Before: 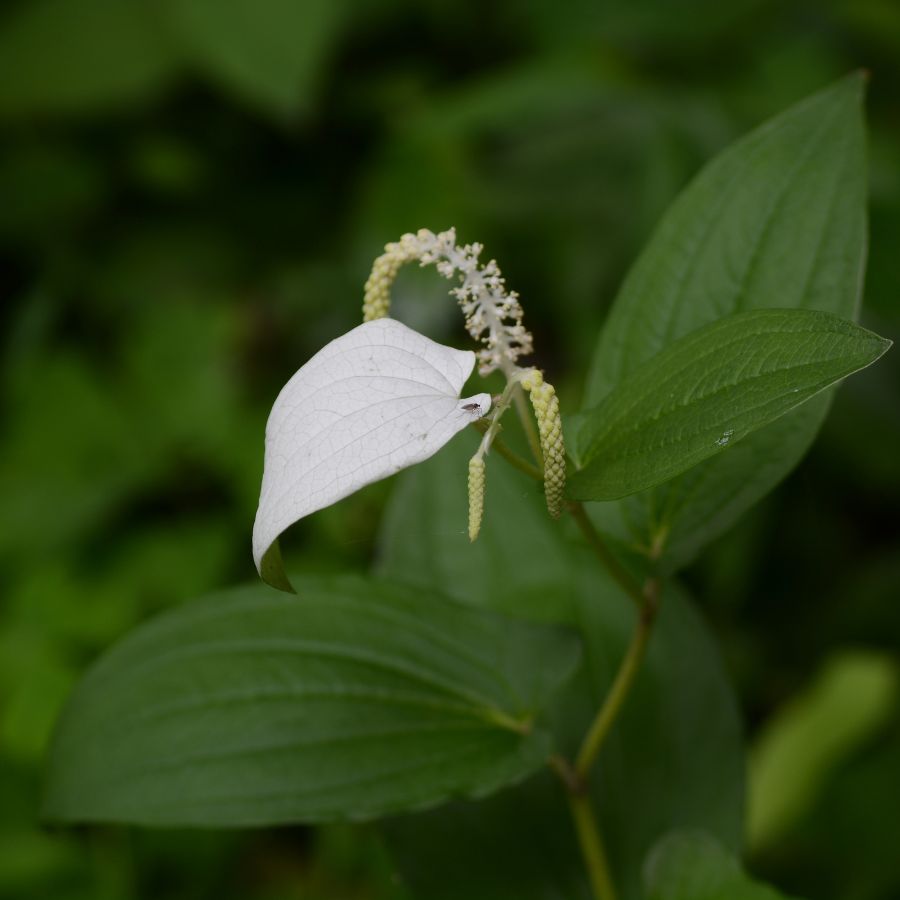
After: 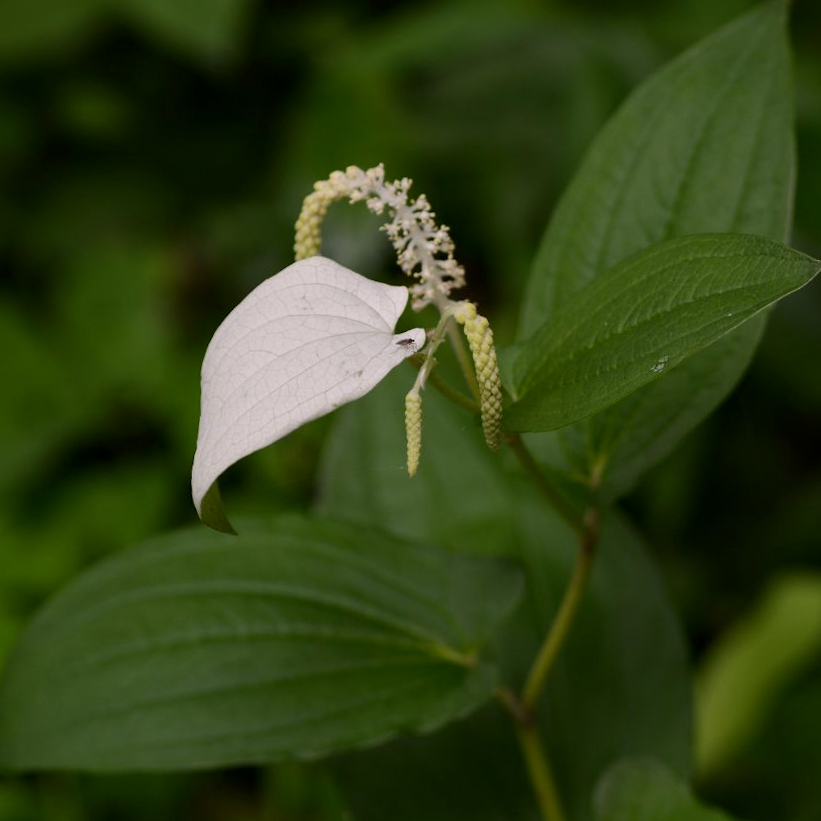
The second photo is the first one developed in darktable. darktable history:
exposure: exposure -0.153 EV, compensate highlight preservation false
color correction: highlights a* 3.84, highlights b* 5.07
contrast equalizer: octaves 7, y [[0.6 ×6], [0.55 ×6], [0 ×6], [0 ×6], [0 ×6]], mix 0.3
crop and rotate: angle 1.96°, left 5.673%, top 5.673%
